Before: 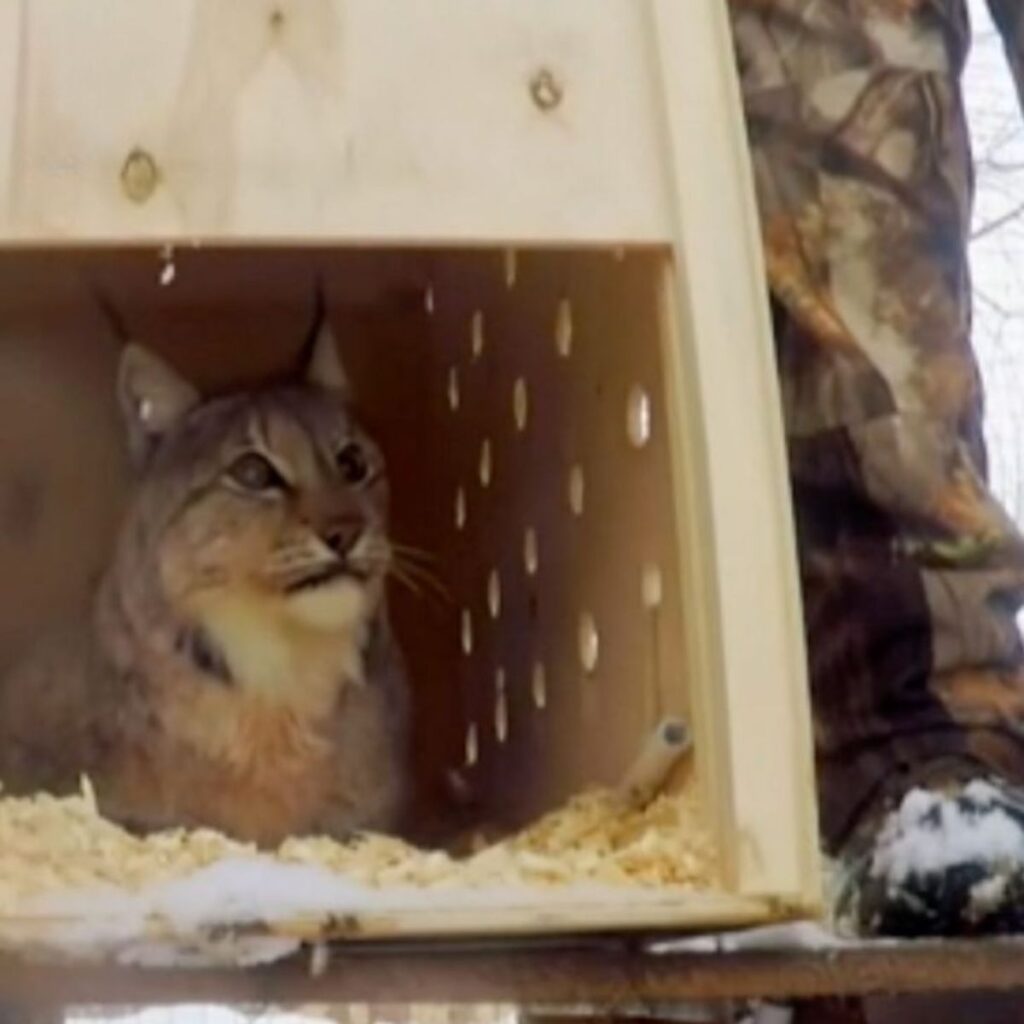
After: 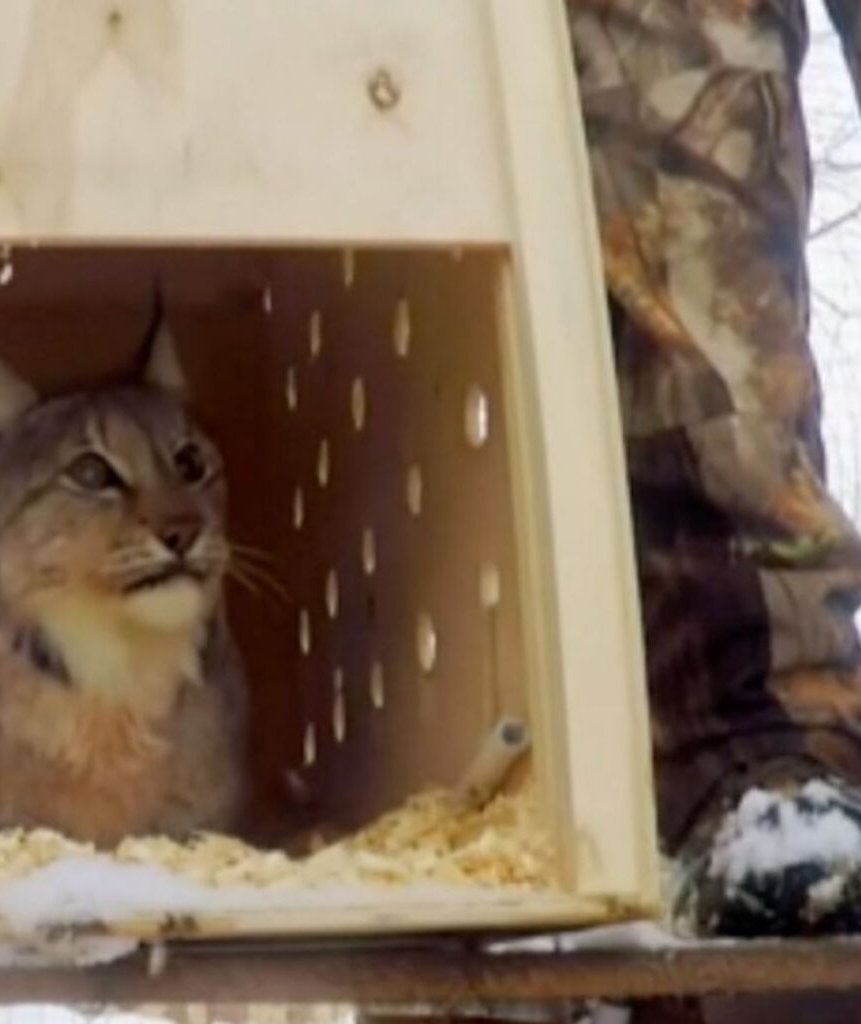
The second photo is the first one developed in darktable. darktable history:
crop: left 15.873%
